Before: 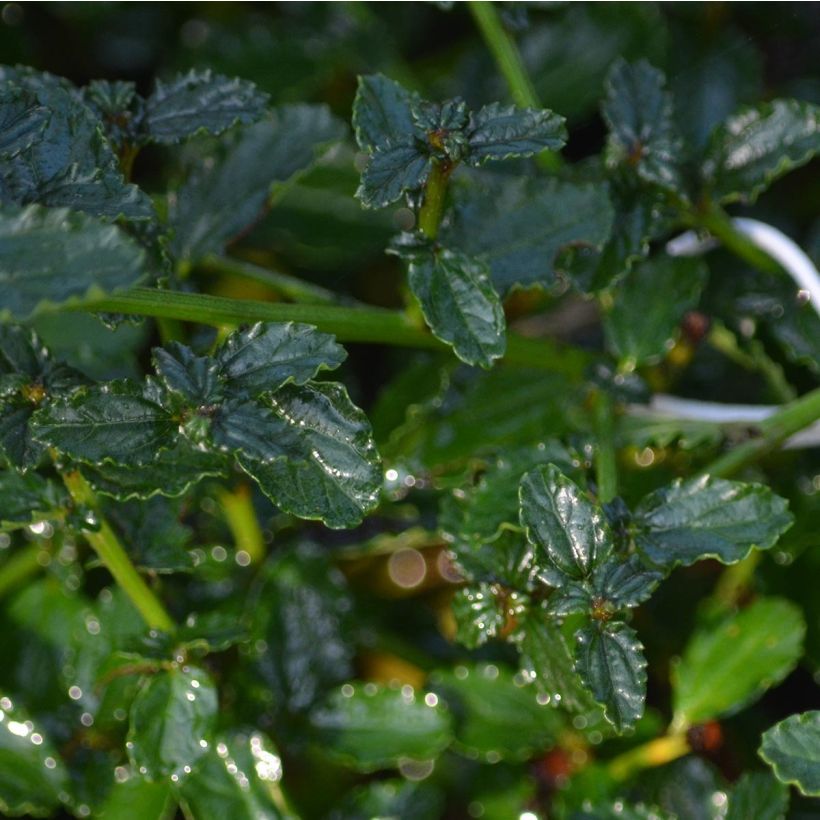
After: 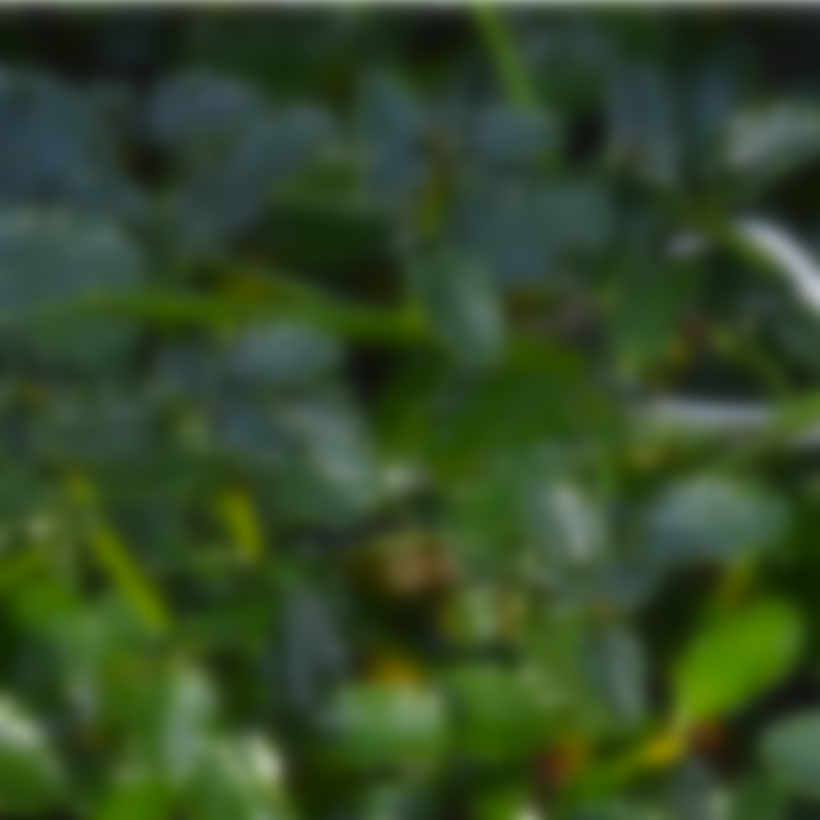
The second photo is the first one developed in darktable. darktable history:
white balance: red 0.926, green 1.003, blue 1.133
color correction: highlights a* 1.39, highlights b* 17.83
lowpass: on, module defaults
